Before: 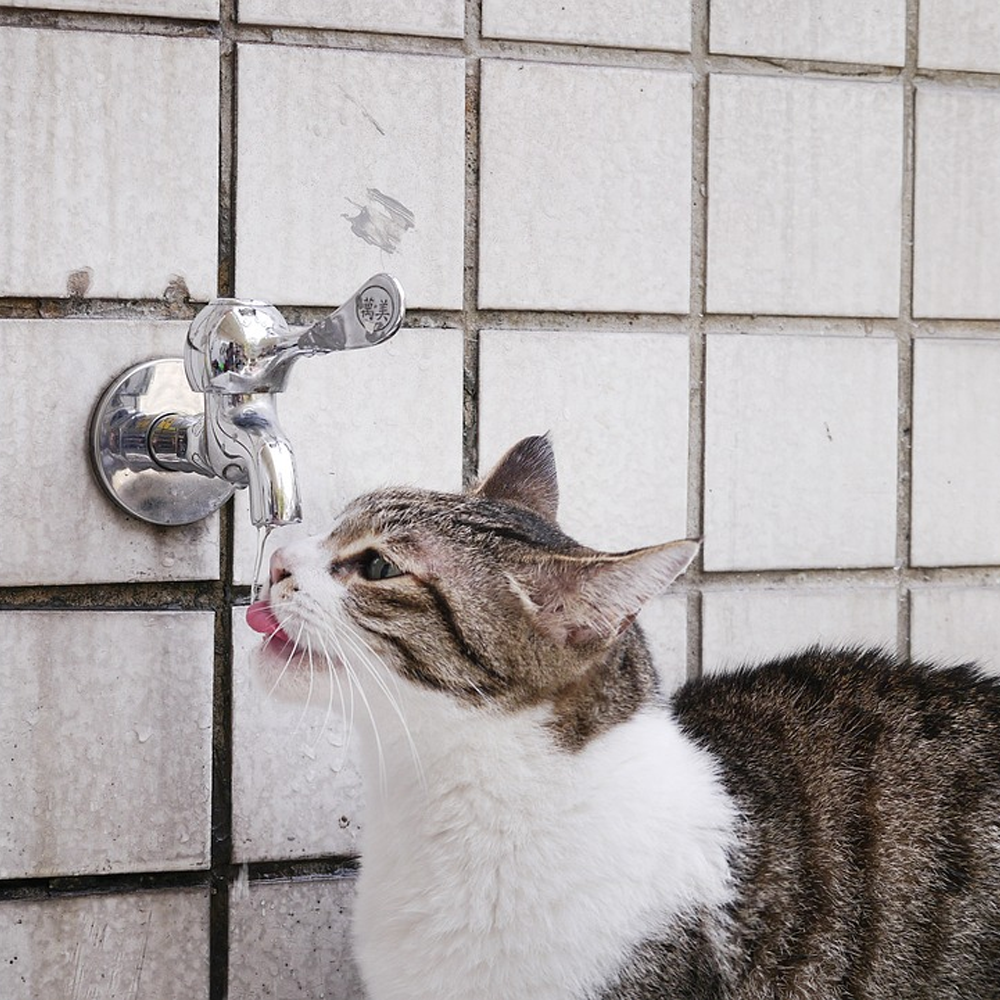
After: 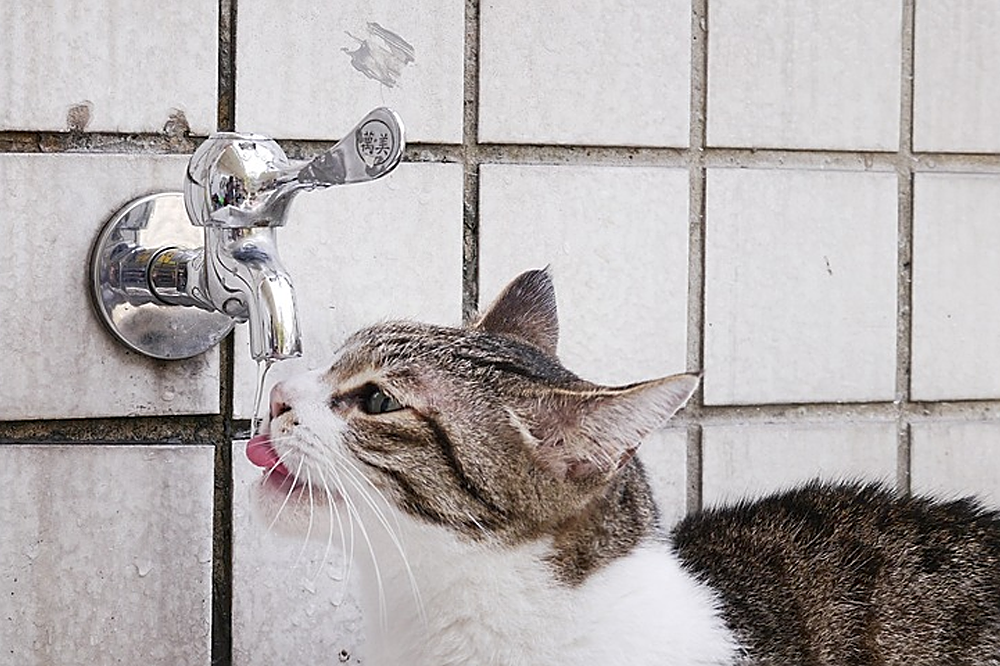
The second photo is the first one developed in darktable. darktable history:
crop: top 16.67%, bottom 16.696%
sharpen: on, module defaults
